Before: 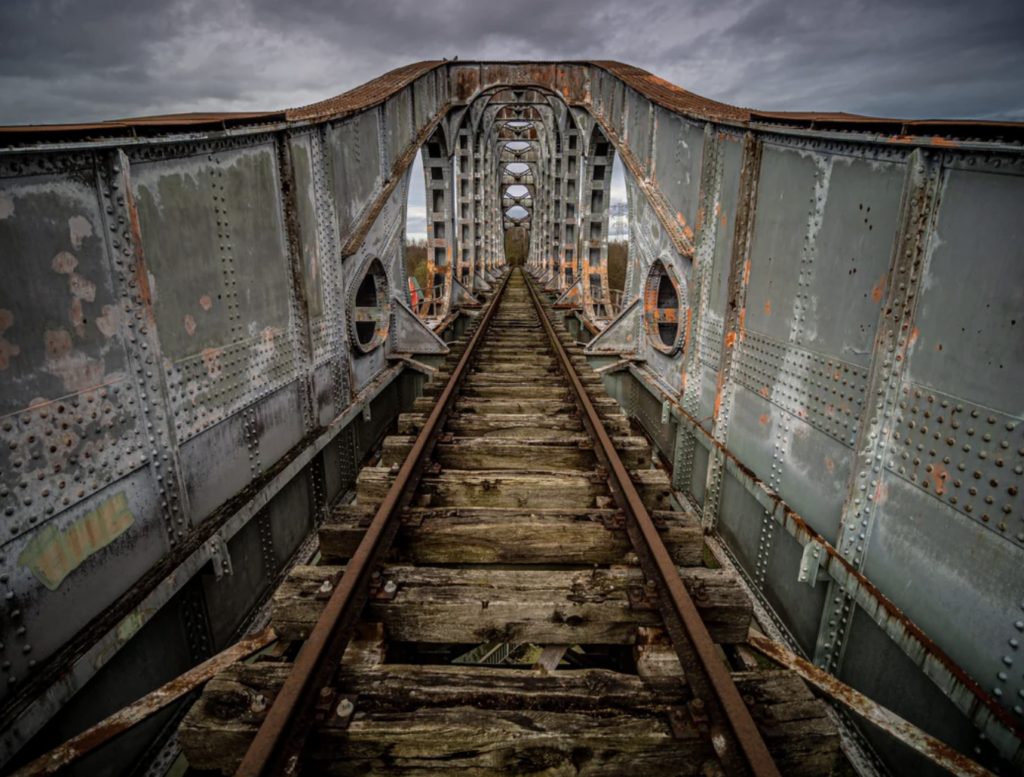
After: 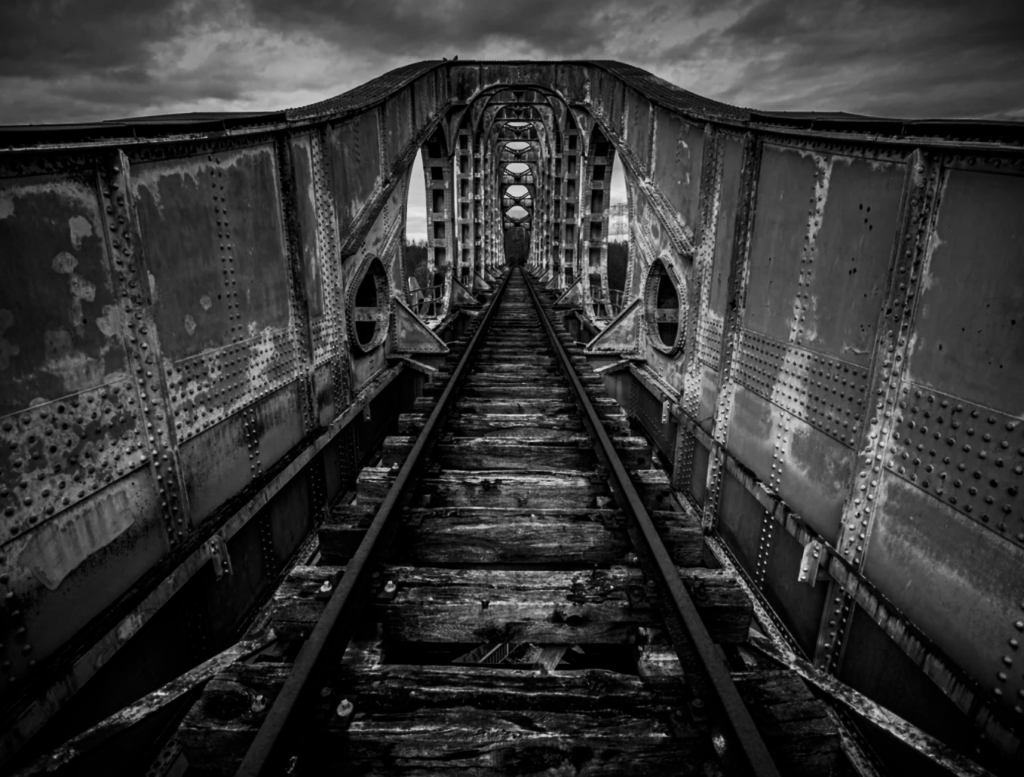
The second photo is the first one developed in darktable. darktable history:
contrast brightness saturation: contrast -0.03, brightness -0.59, saturation -1
shadows and highlights: shadows 60, soften with gaussian
white balance: red 0.931, blue 1.11
